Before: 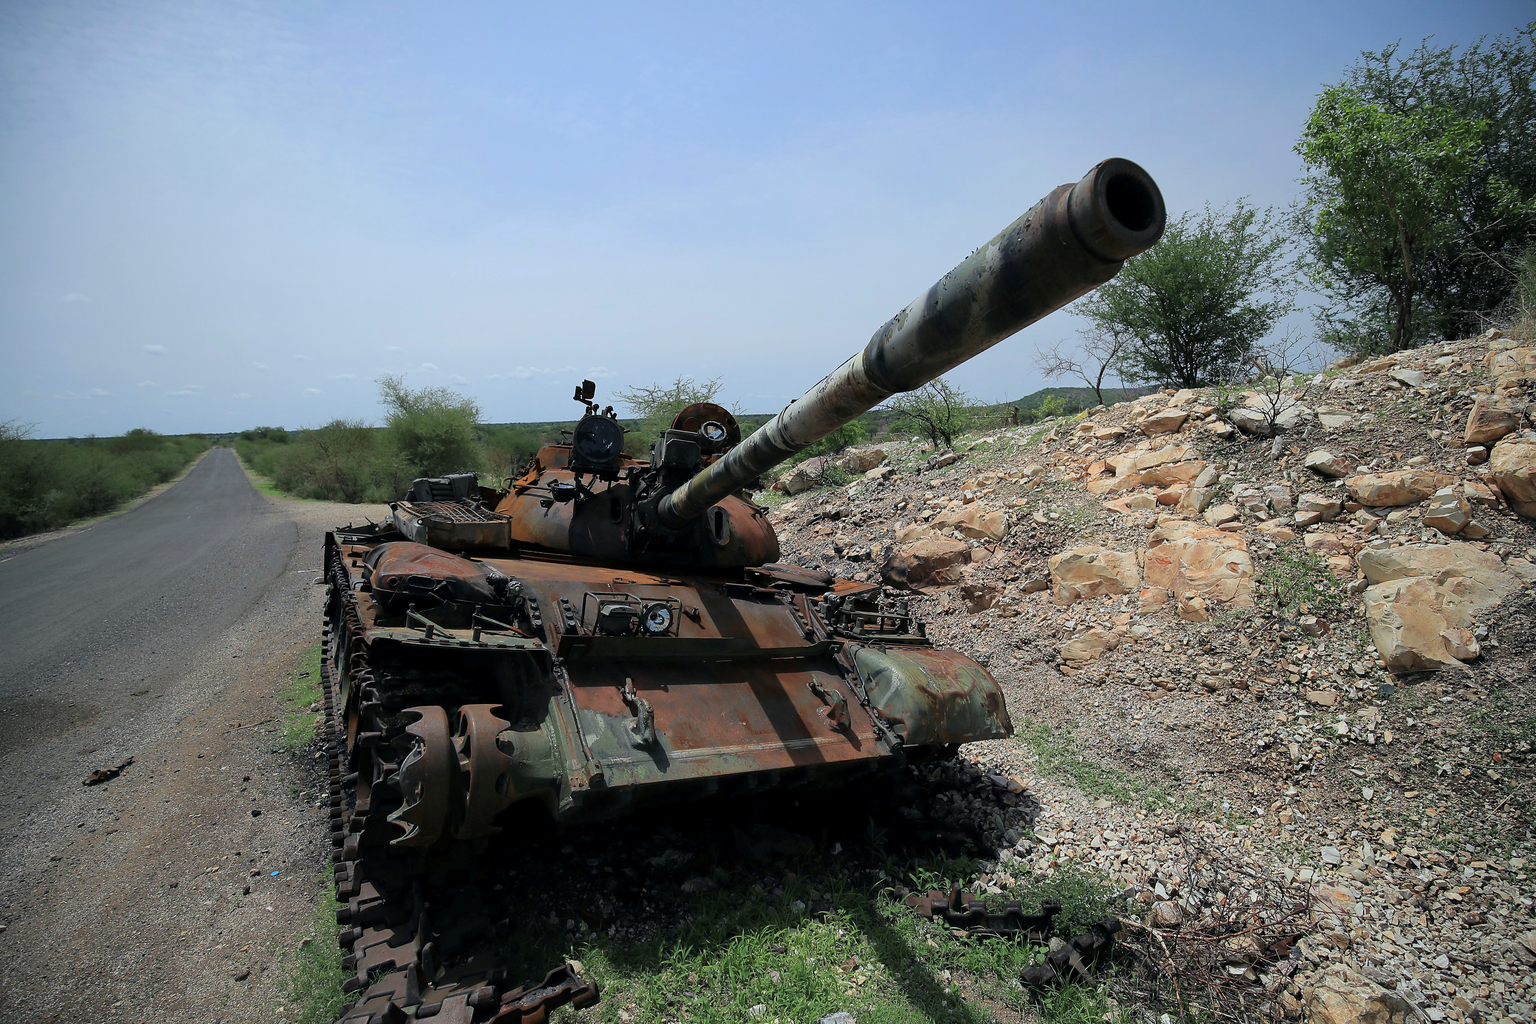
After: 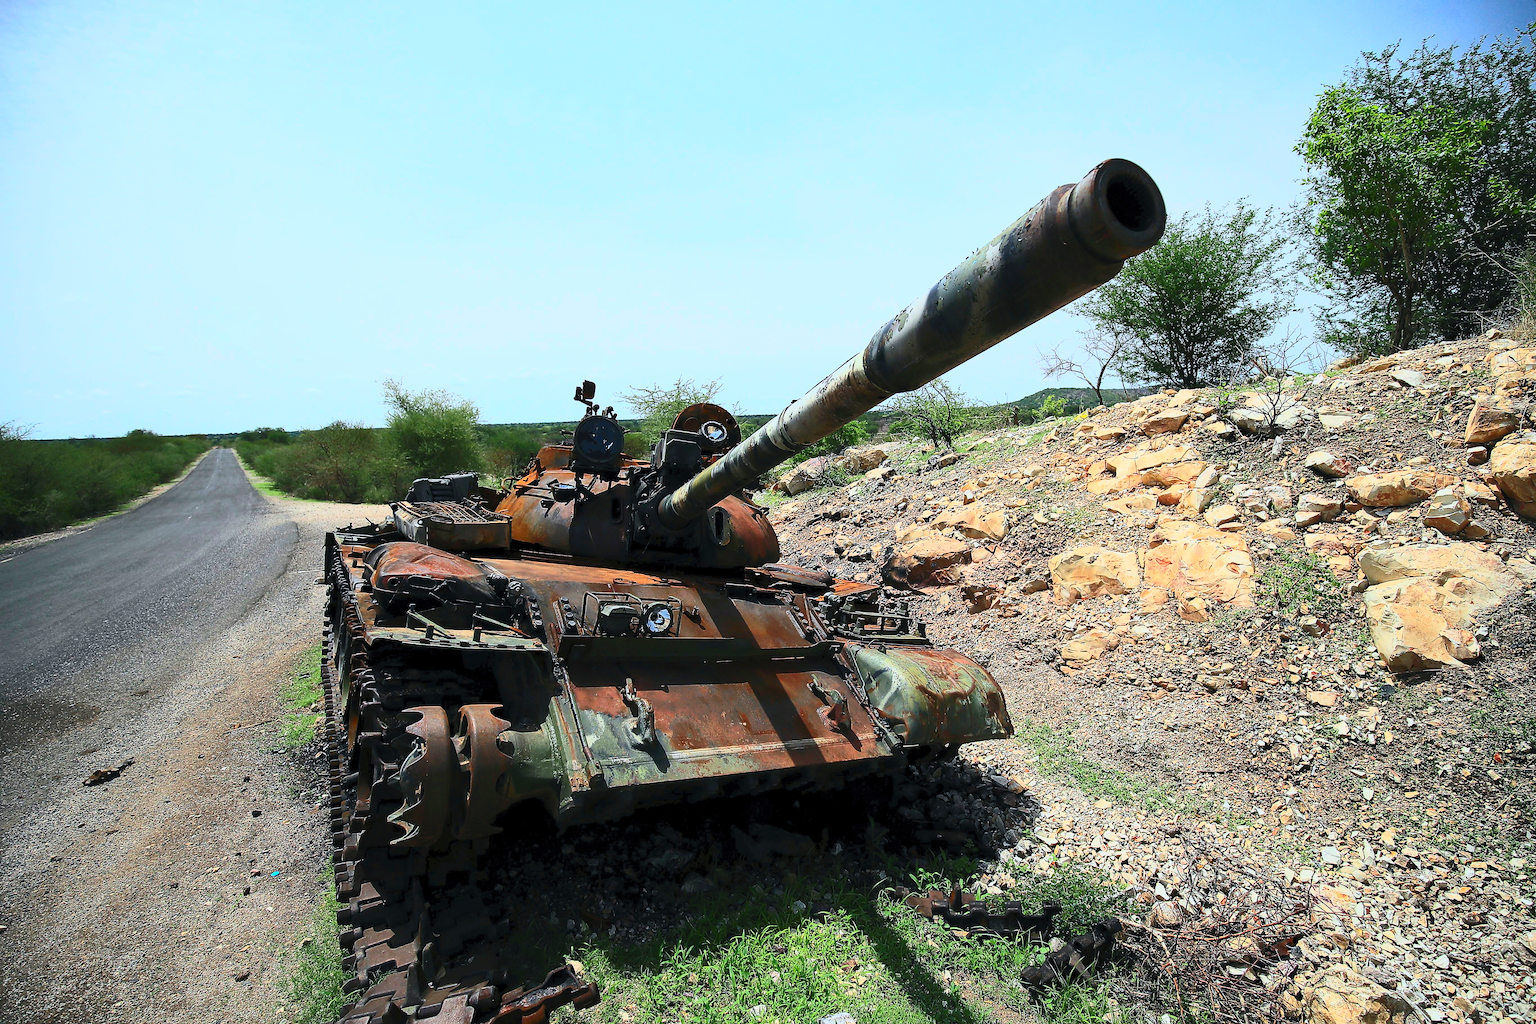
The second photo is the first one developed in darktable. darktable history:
contrast brightness saturation: contrast 0.813, brightness 0.583, saturation 0.604
shadows and highlights: shadows 25.67, white point adjustment -2.89, highlights -29.71
sharpen: on, module defaults
